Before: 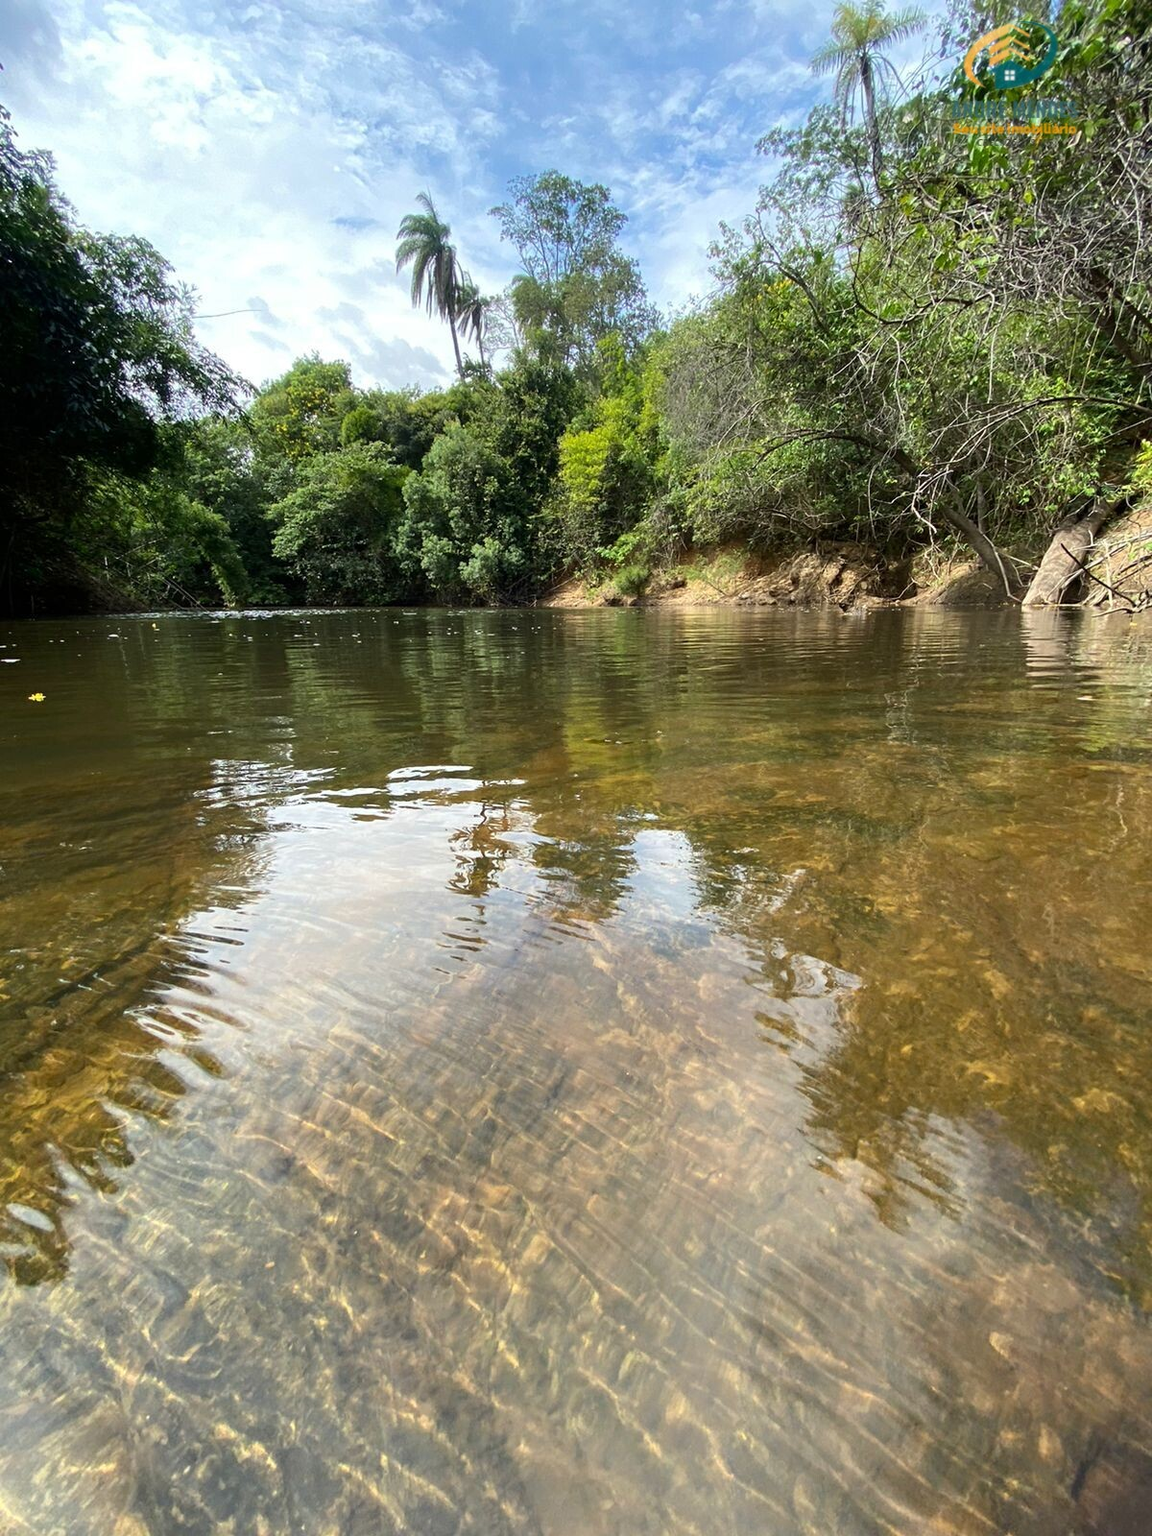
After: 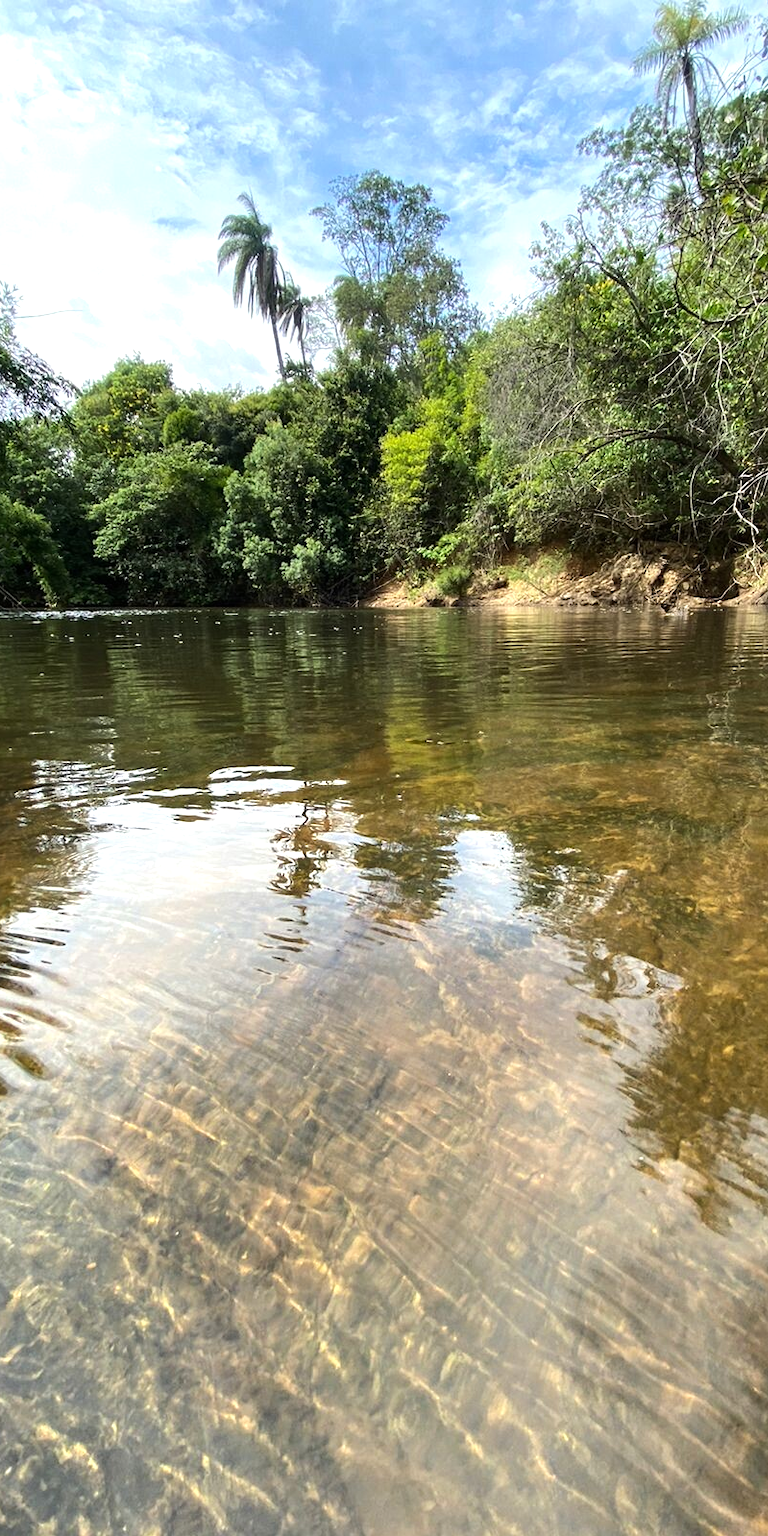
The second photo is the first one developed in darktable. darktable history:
tone equalizer: -8 EV -0.417 EV, -7 EV -0.389 EV, -6 EV -0.333 EV, -5 EV -0.222 EV, -3 EV 0.222 EV, -2 EV 0.333 EV, -1 EV 0.389 EV, +0 EV 0.417 EV, edges refinement/feathering 500, mask exposure compensation -1.57 EV, preserve details no
crop and rotate: left 15.546%, right 17.787%
